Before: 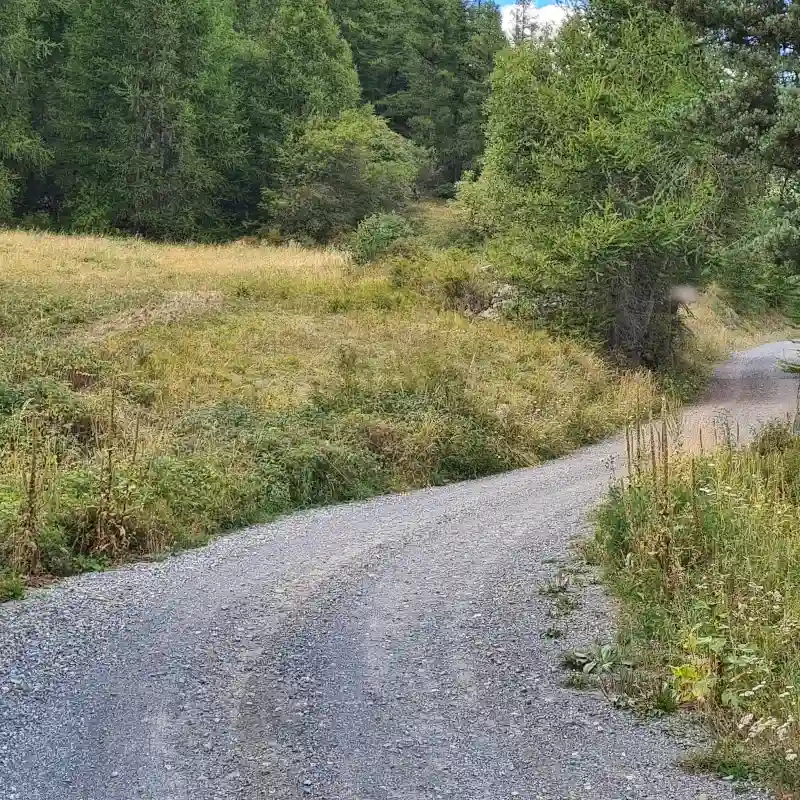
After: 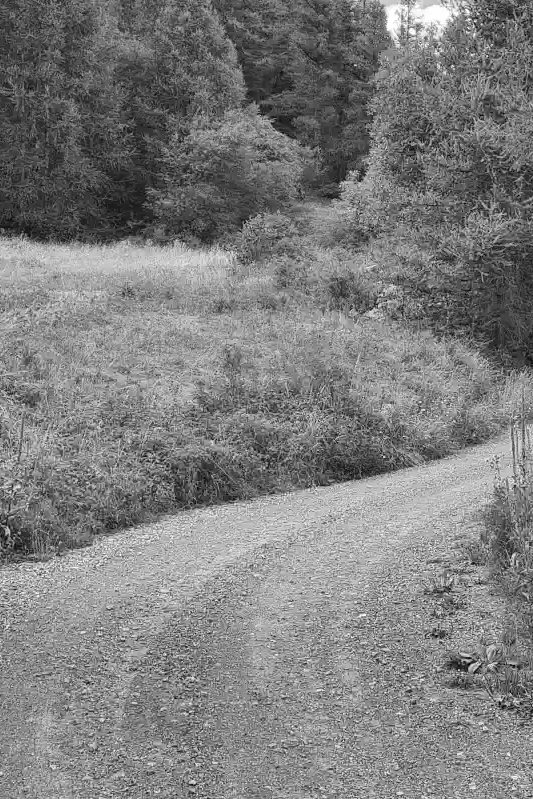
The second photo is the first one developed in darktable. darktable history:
monochrome: on, module defaults
crop and rotate: left 14.385%, right 18.948%
